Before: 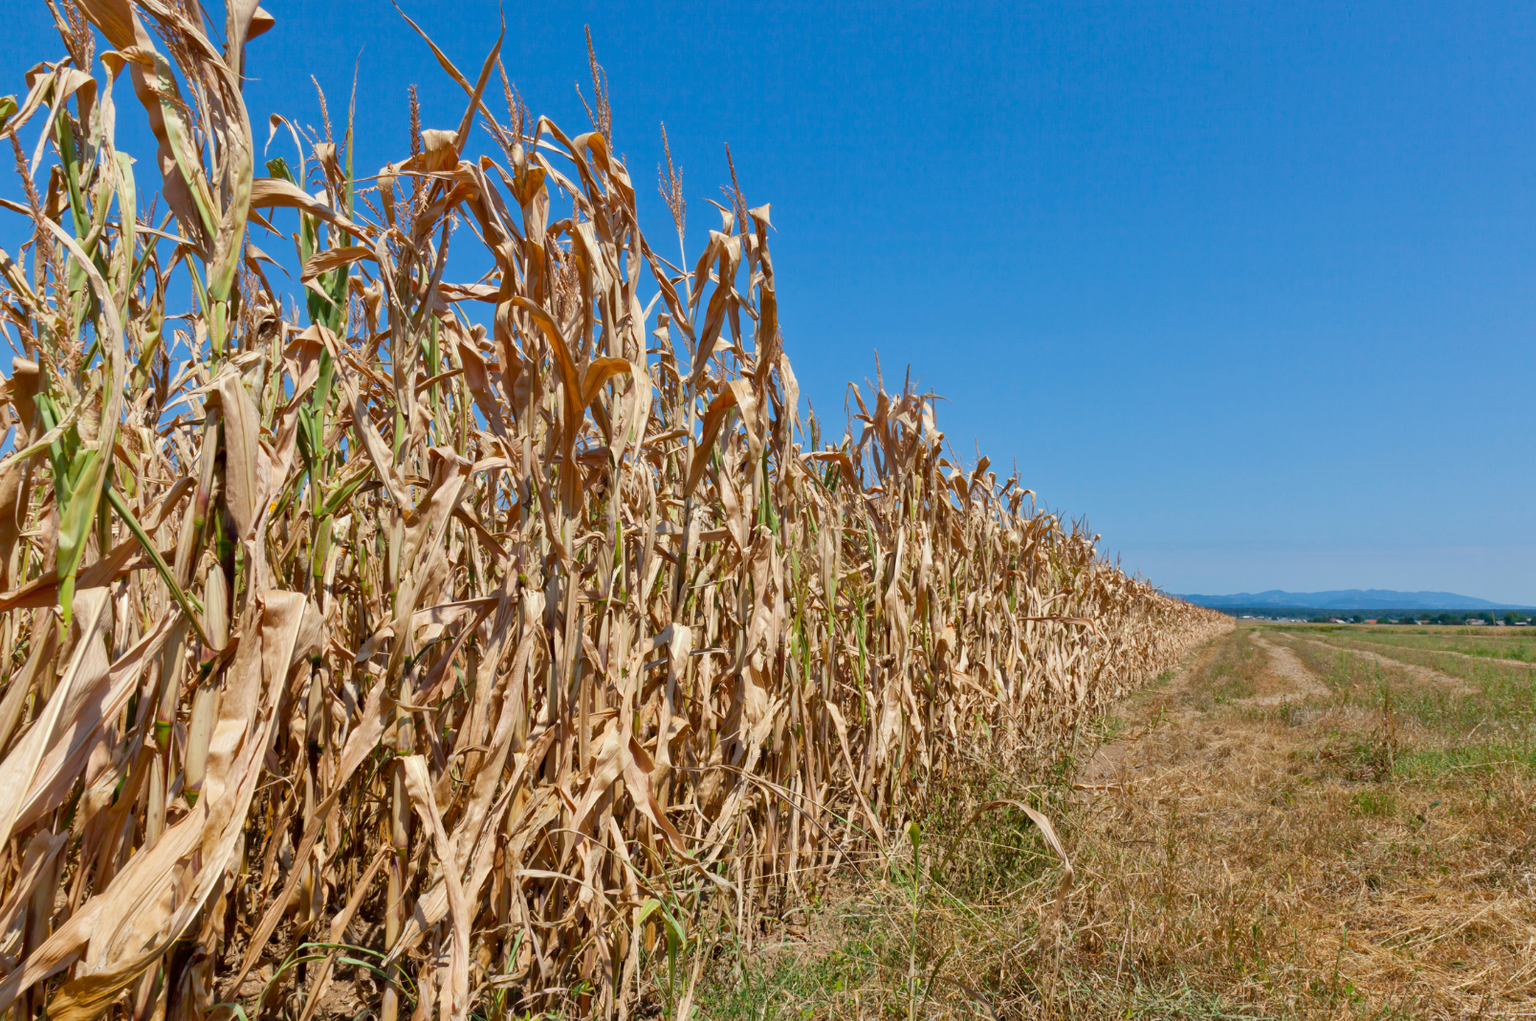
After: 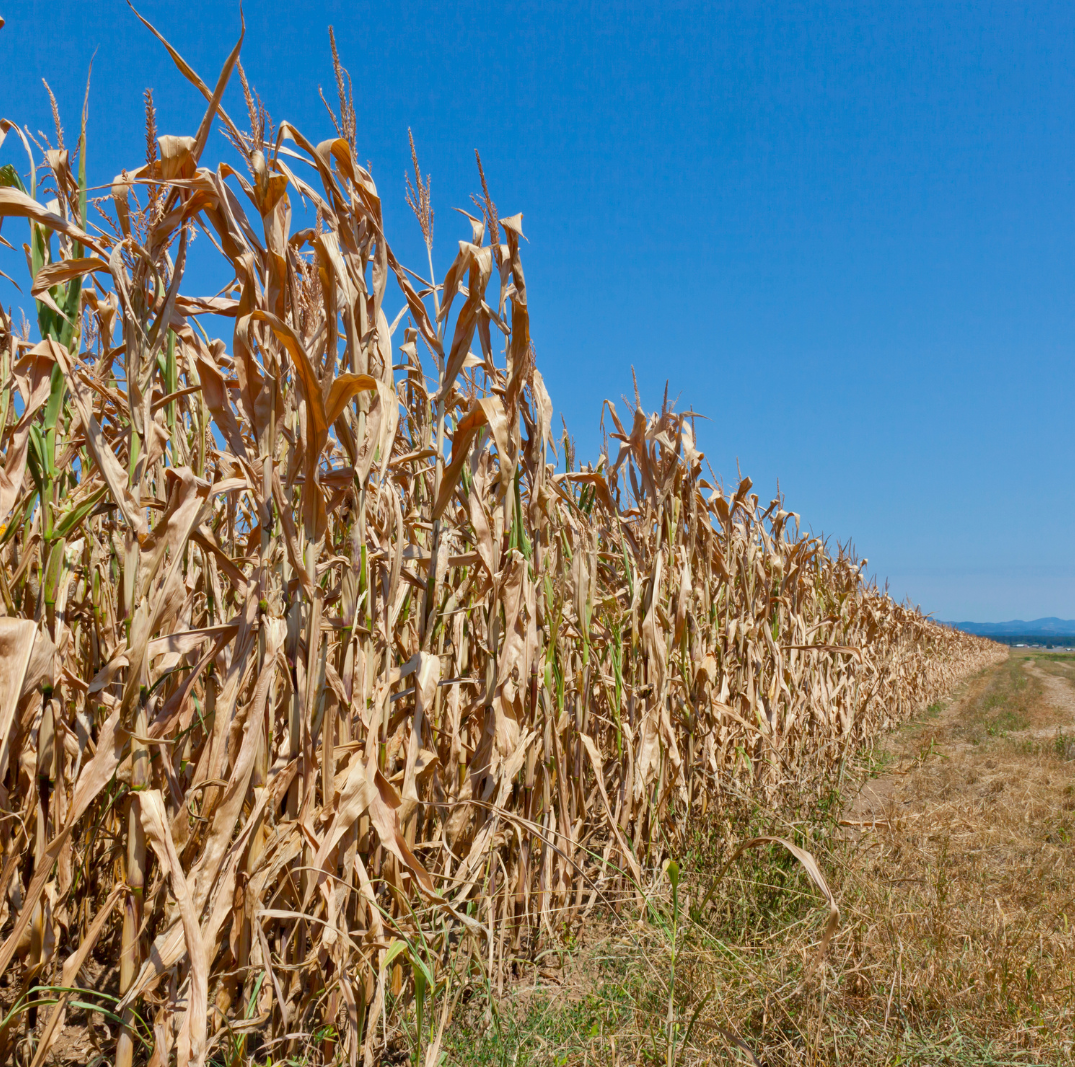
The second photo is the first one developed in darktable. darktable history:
crop and rotate: left 17.641%, right 15.363%
